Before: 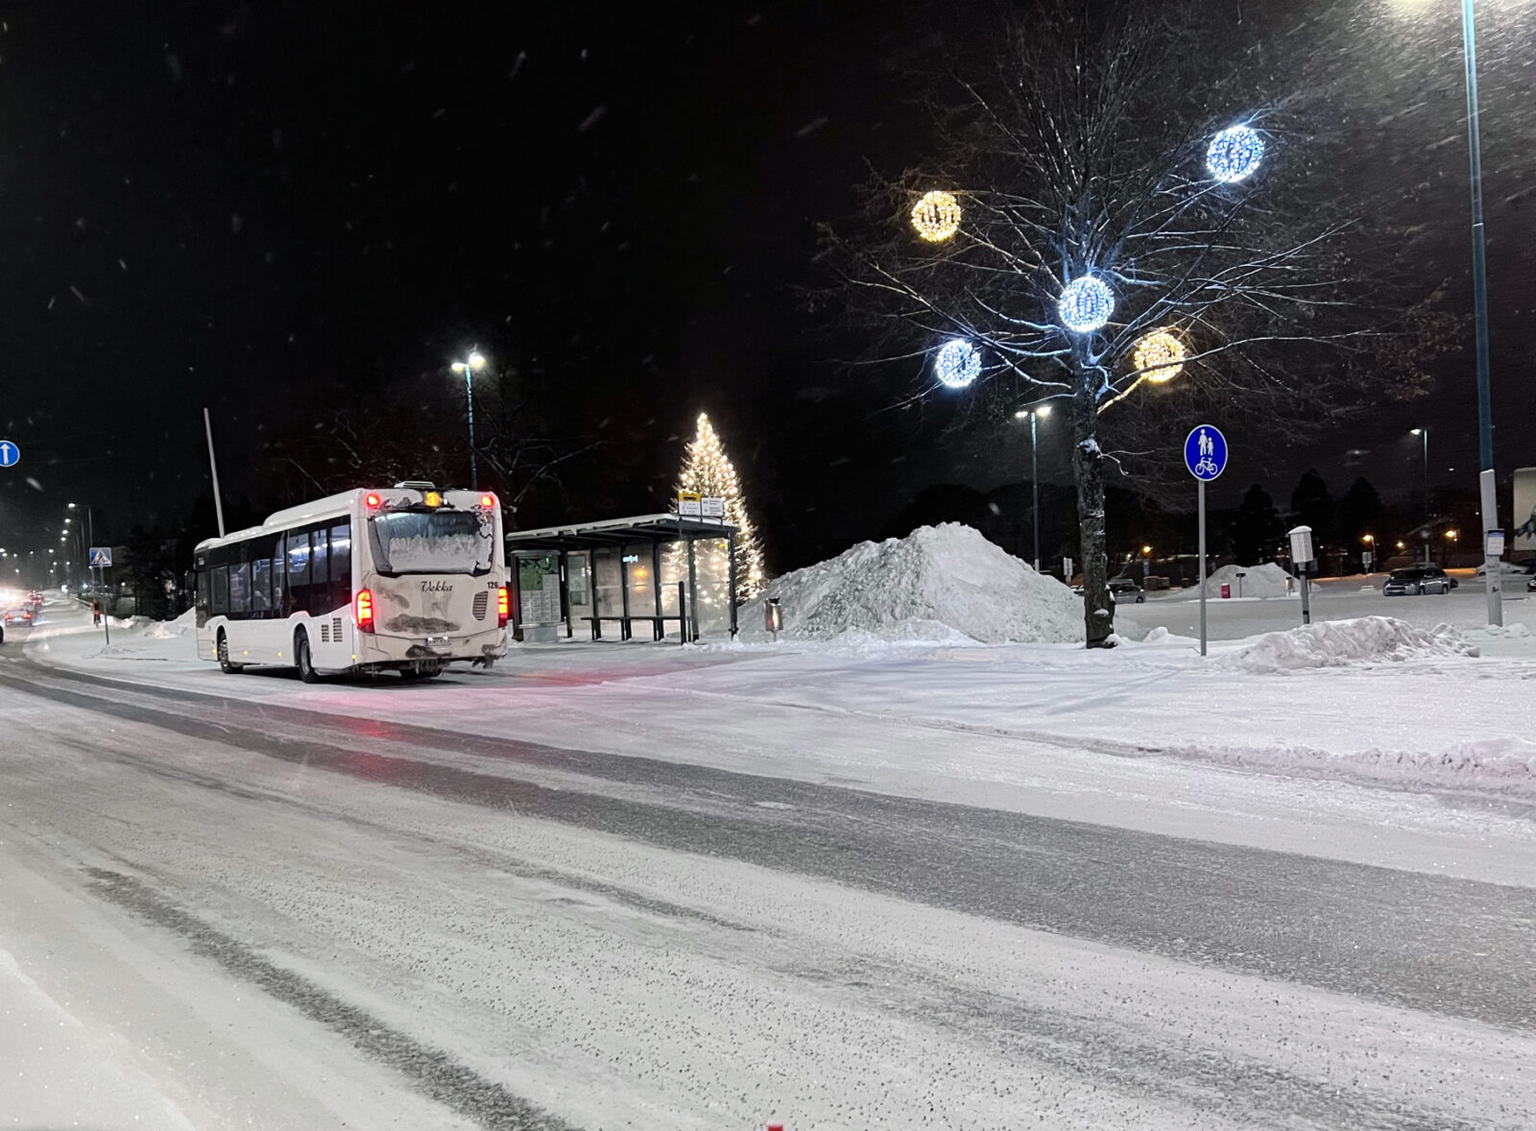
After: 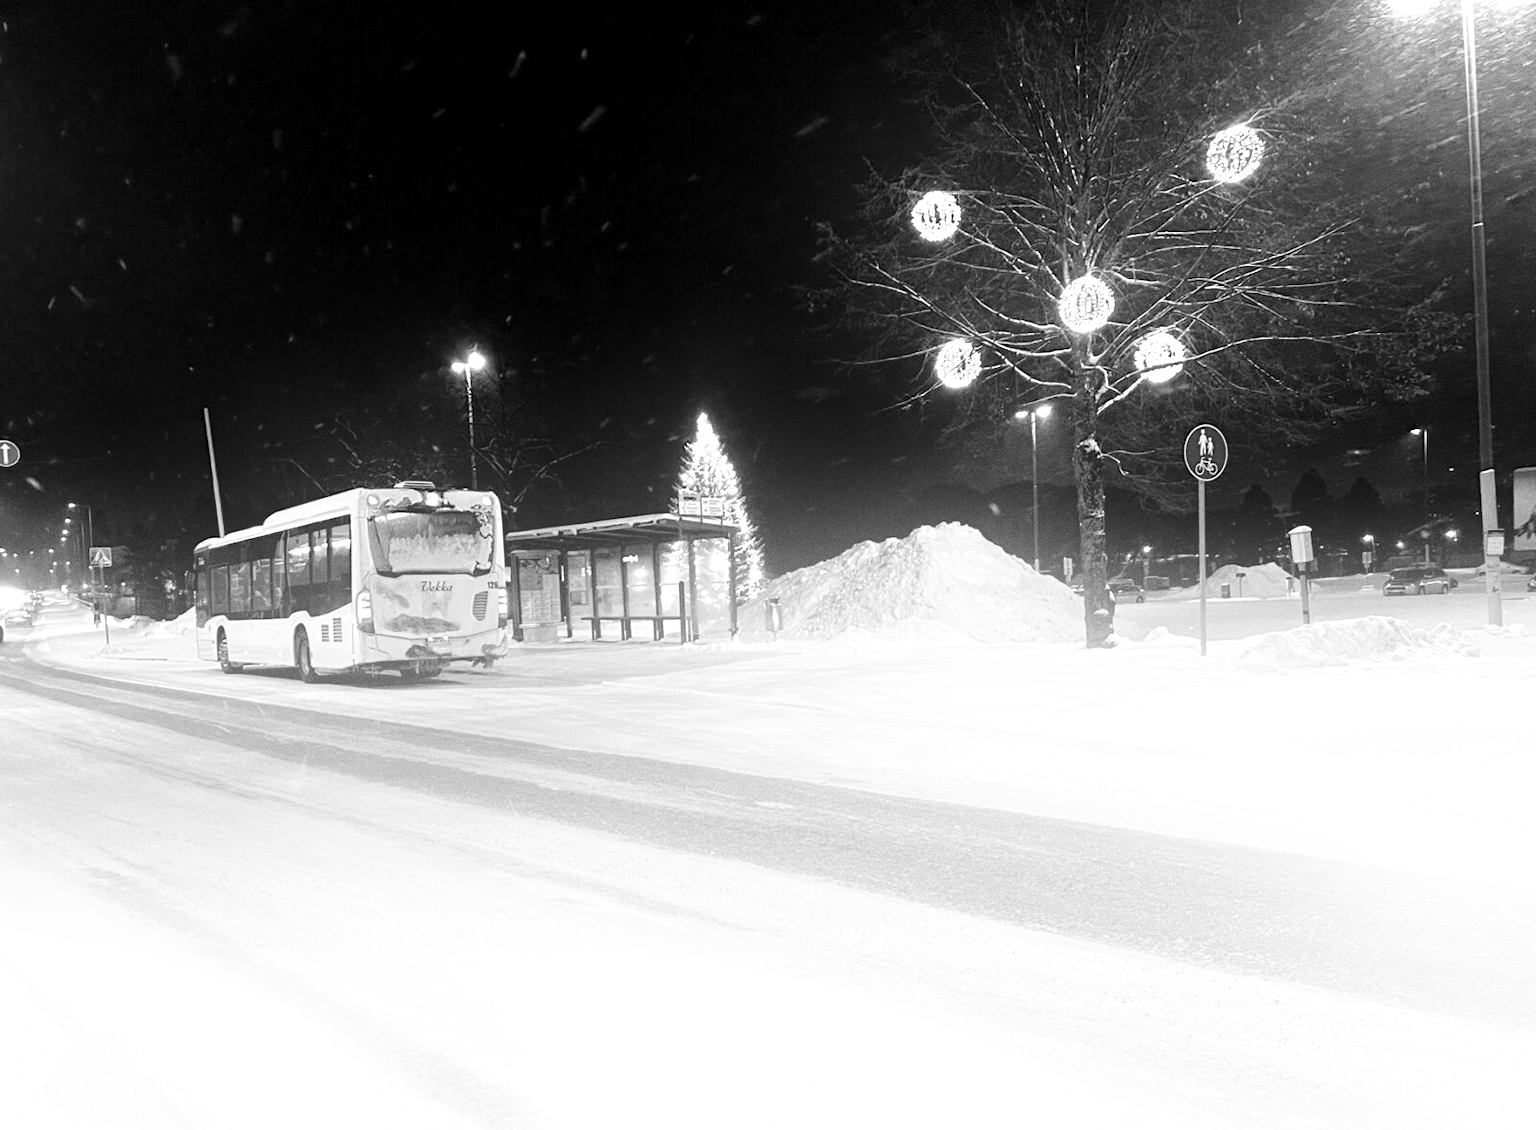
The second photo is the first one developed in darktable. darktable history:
bloom: on, module defaults
exposure: black level correction 0.001, exposure 0.675 EV, compensate highlight preservation false
monochrome: on, module defaults
grain: coarseness 0.09 ISO
